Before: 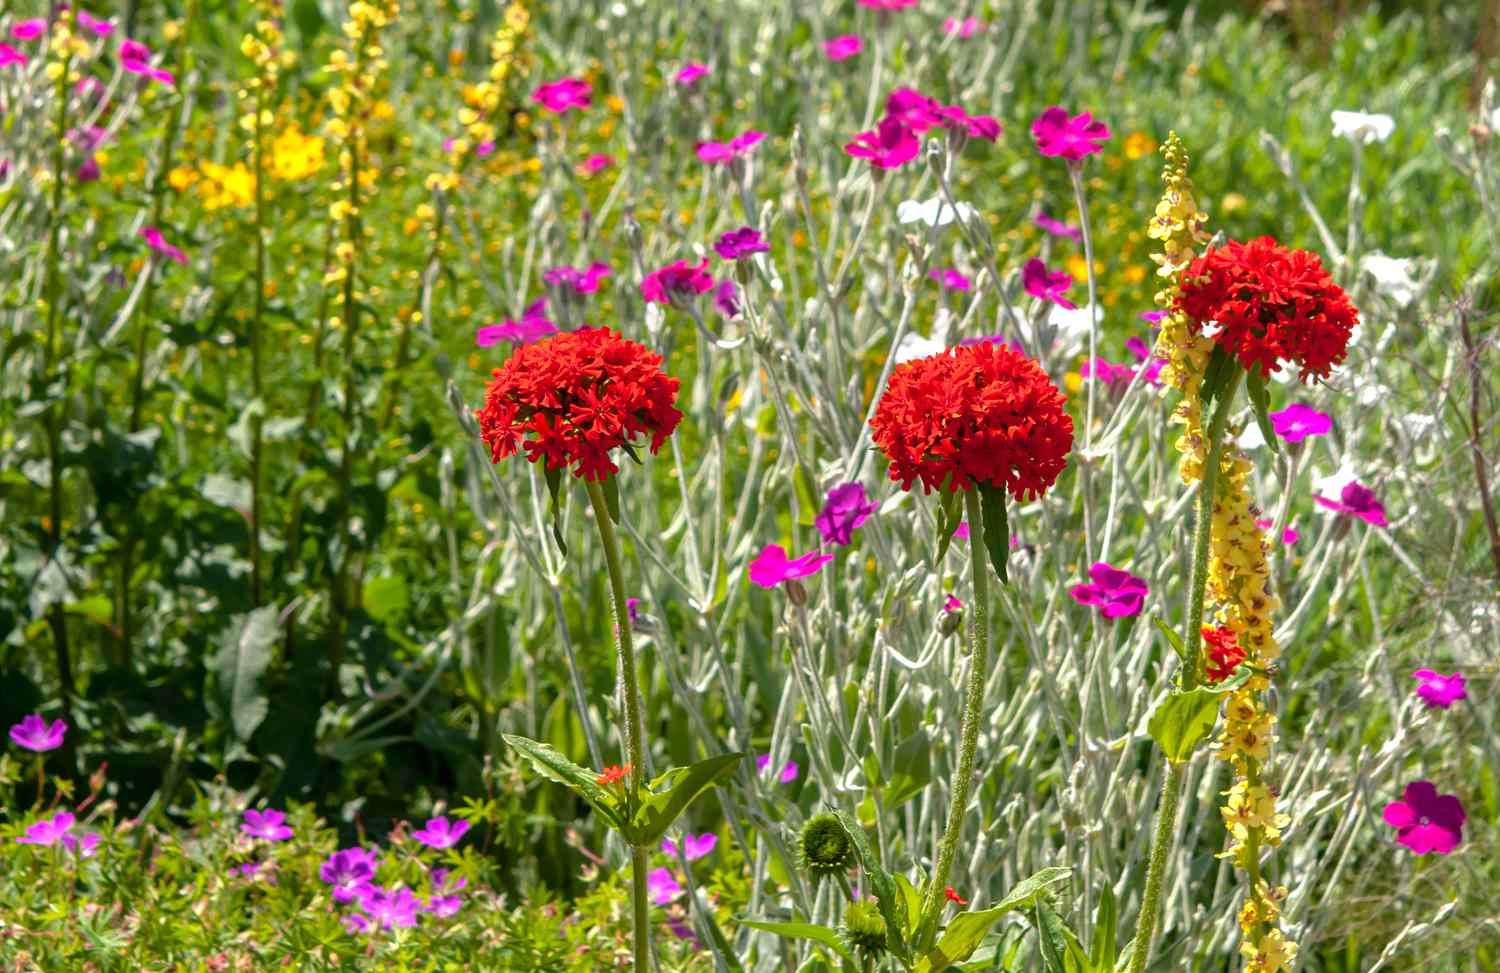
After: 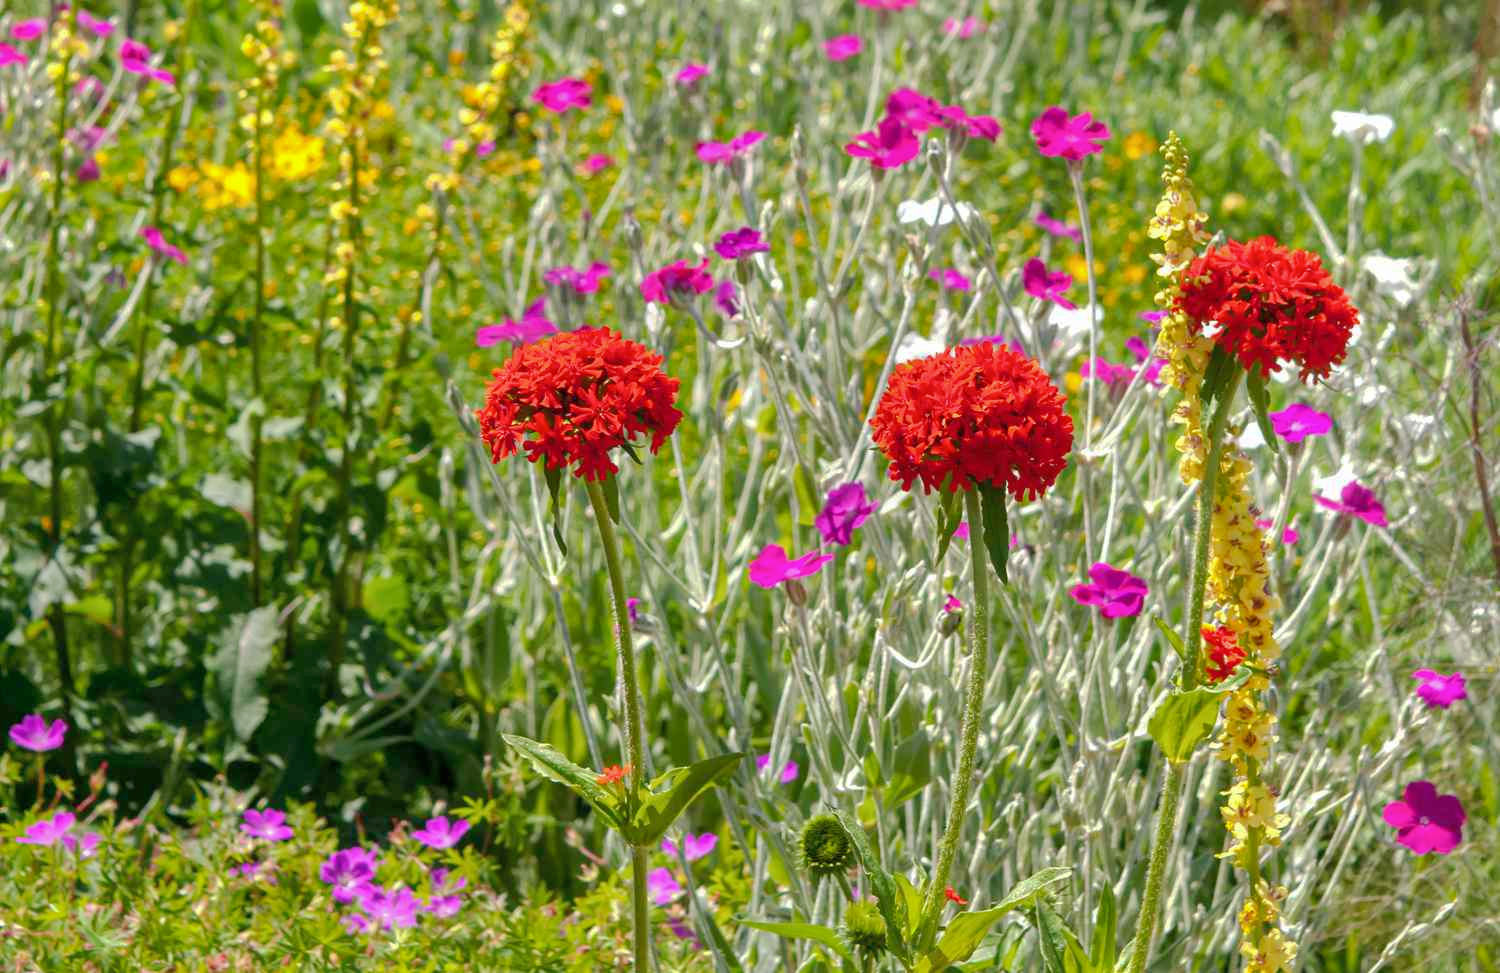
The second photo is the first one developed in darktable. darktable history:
base curve: curves: ch0 [(0, 0) (0.262, 0.32) (0.722, 0.705) (1, 1)], preserve colors none
shadows and highlights: on, module defaults
